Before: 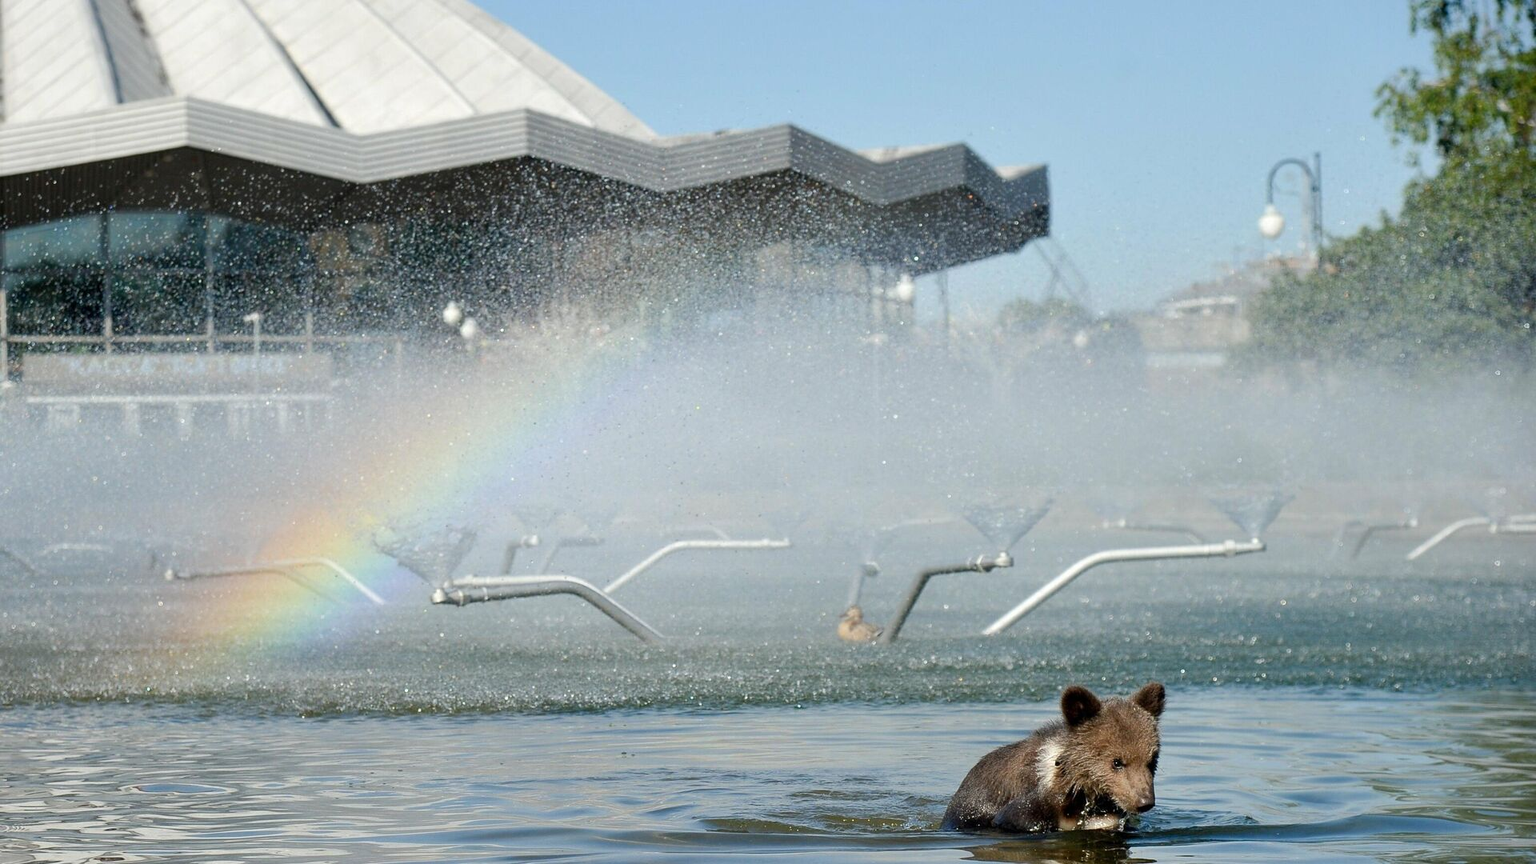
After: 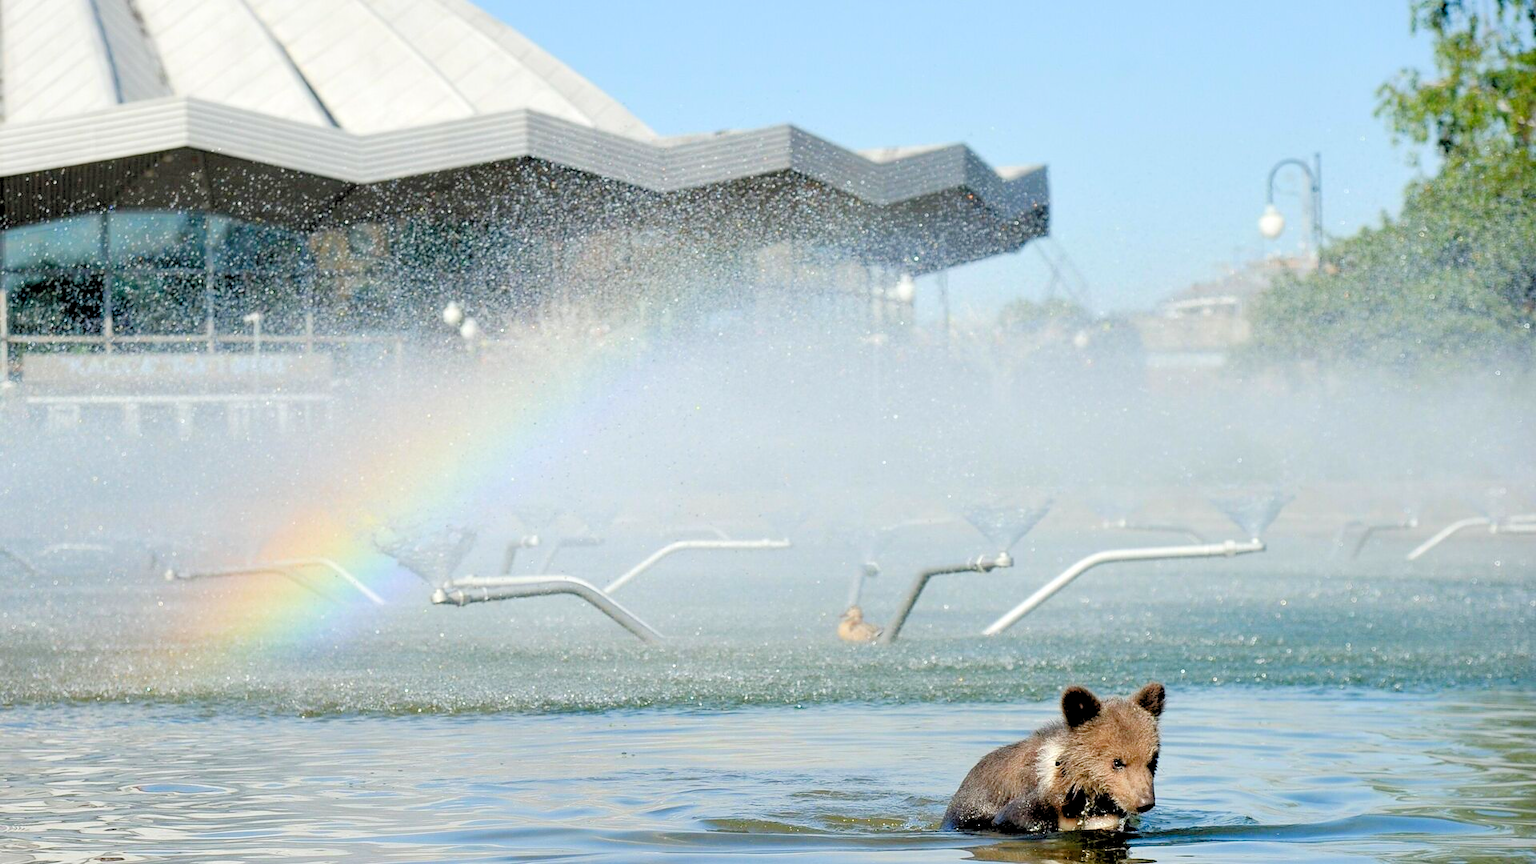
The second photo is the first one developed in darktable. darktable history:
levels: levels [0.072, 0.414, 0.976]
